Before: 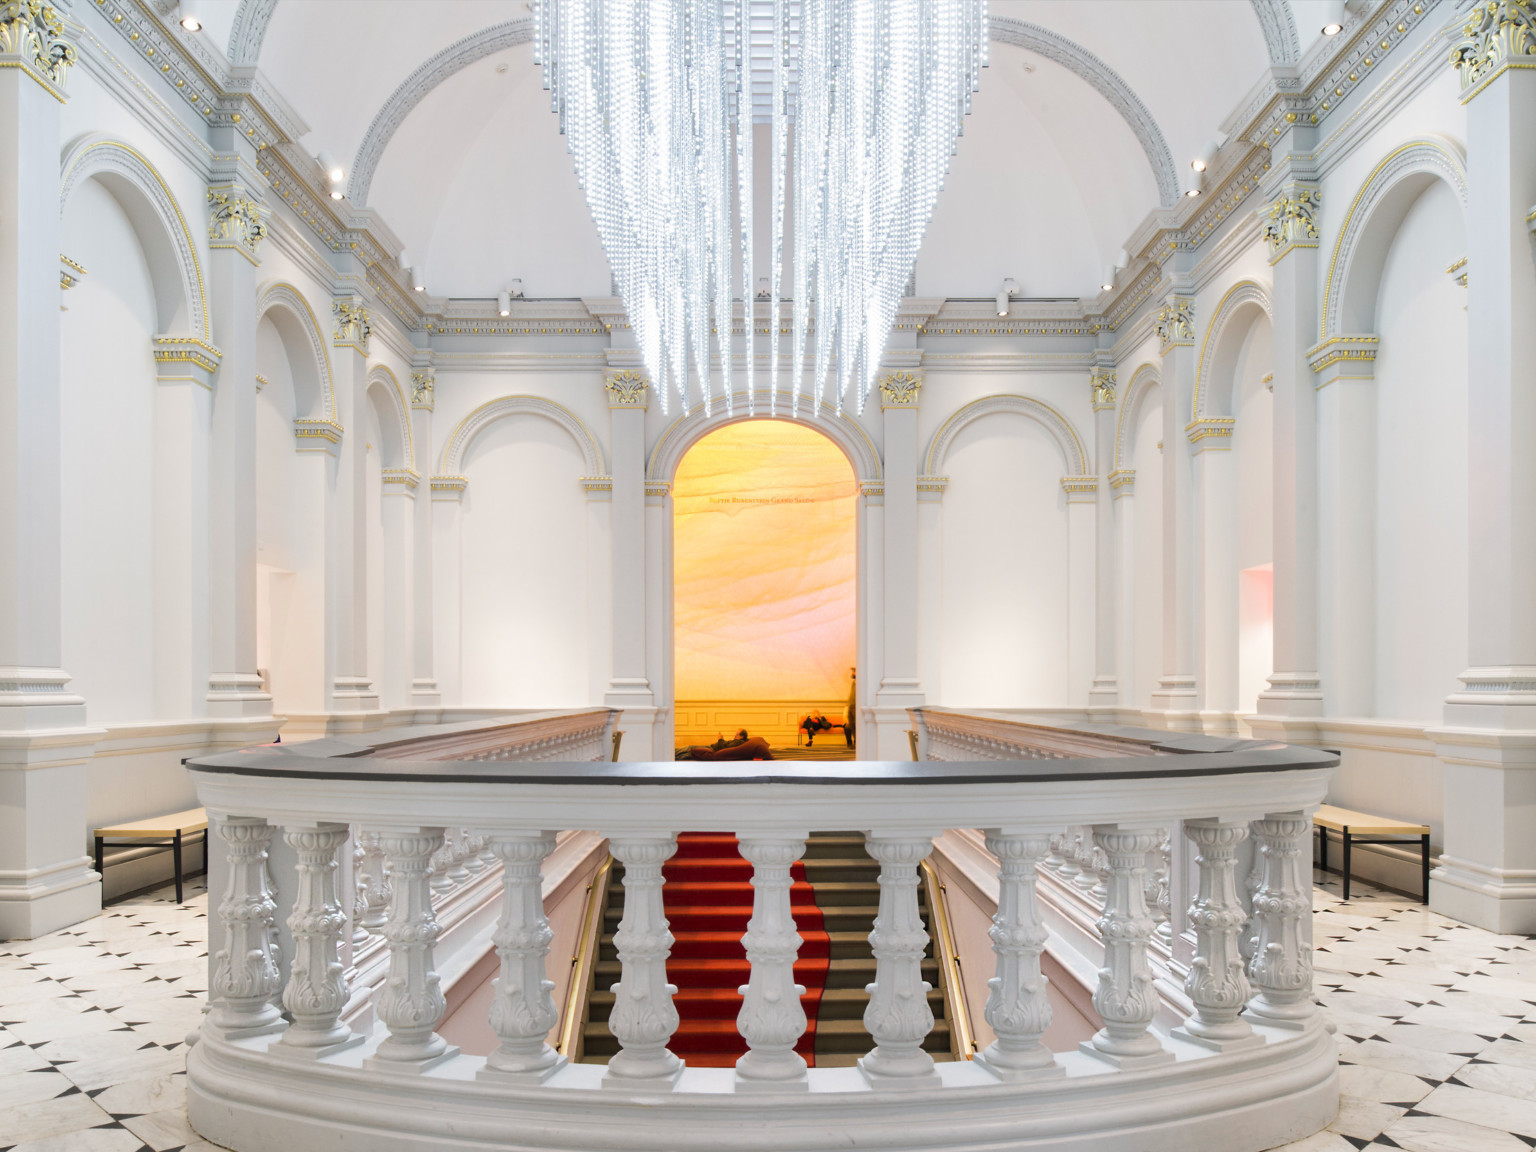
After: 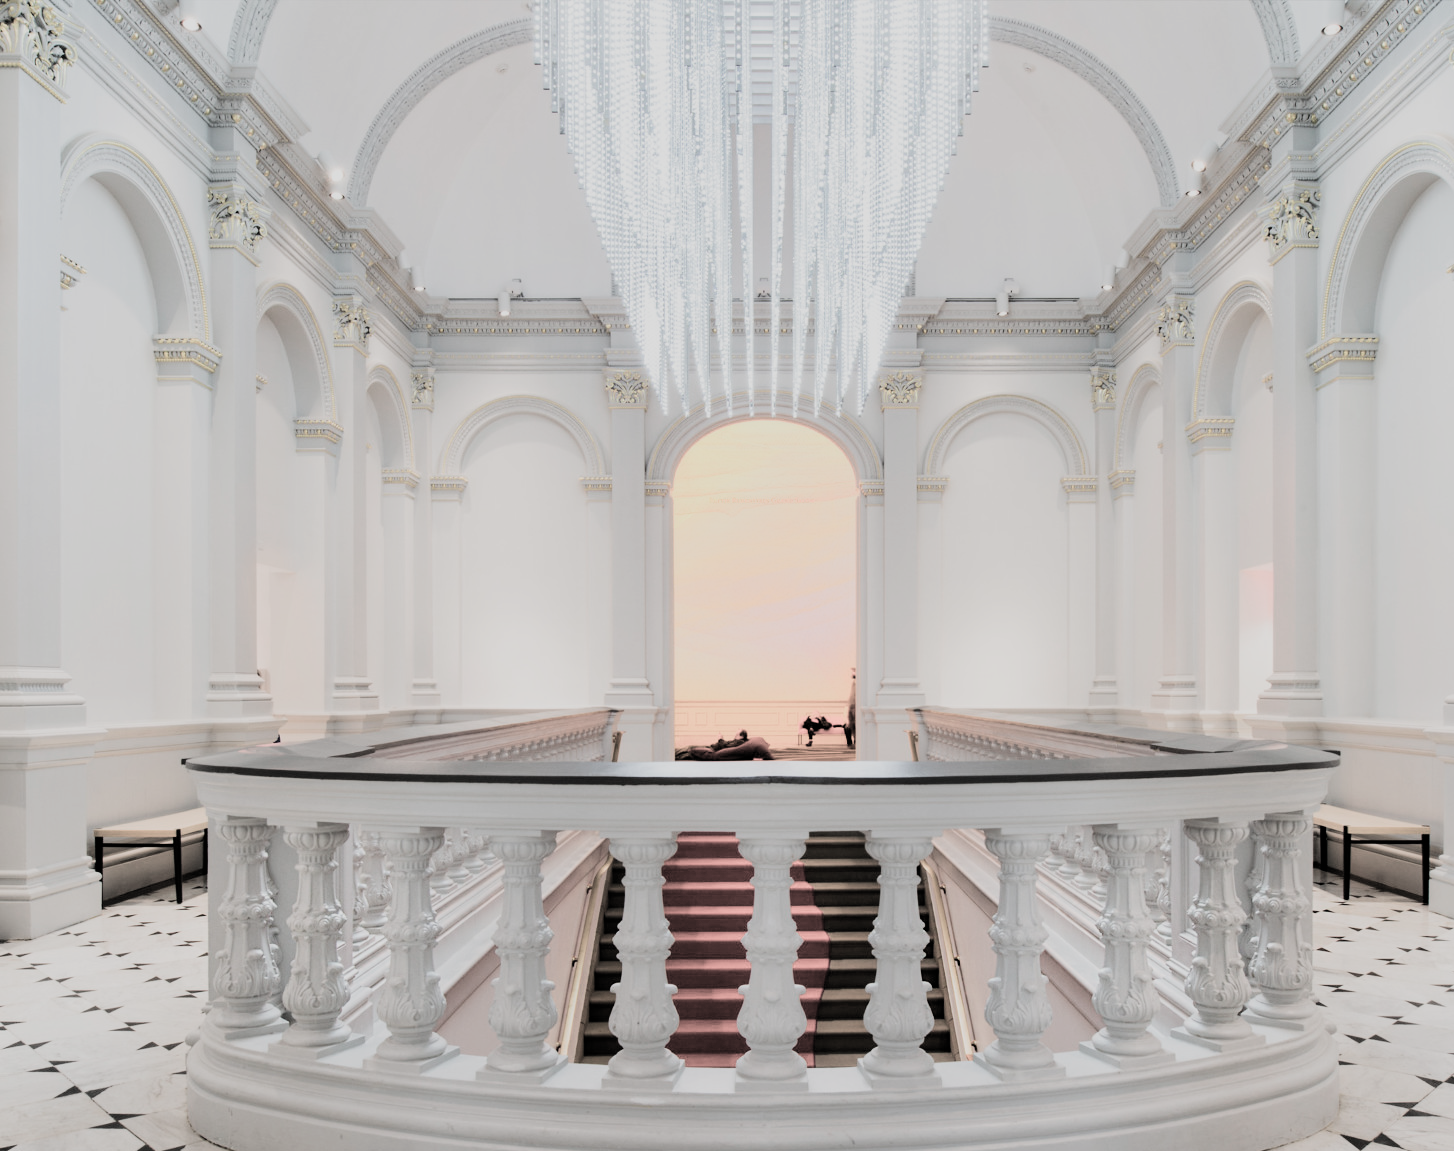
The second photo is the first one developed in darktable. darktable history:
filmic rgb: black relative exposure -5.05 EV, white relative exposure 3.96 EV, threshold 6 EV, hardness 2.9, contrast 1.3, highlights saturation mix -28.88%, color science v5 (2021), contrast in shadows safe, contrast in highlights safe, enable highlight reconstruction true
crop and rotate: left 0%, right 5.329%
